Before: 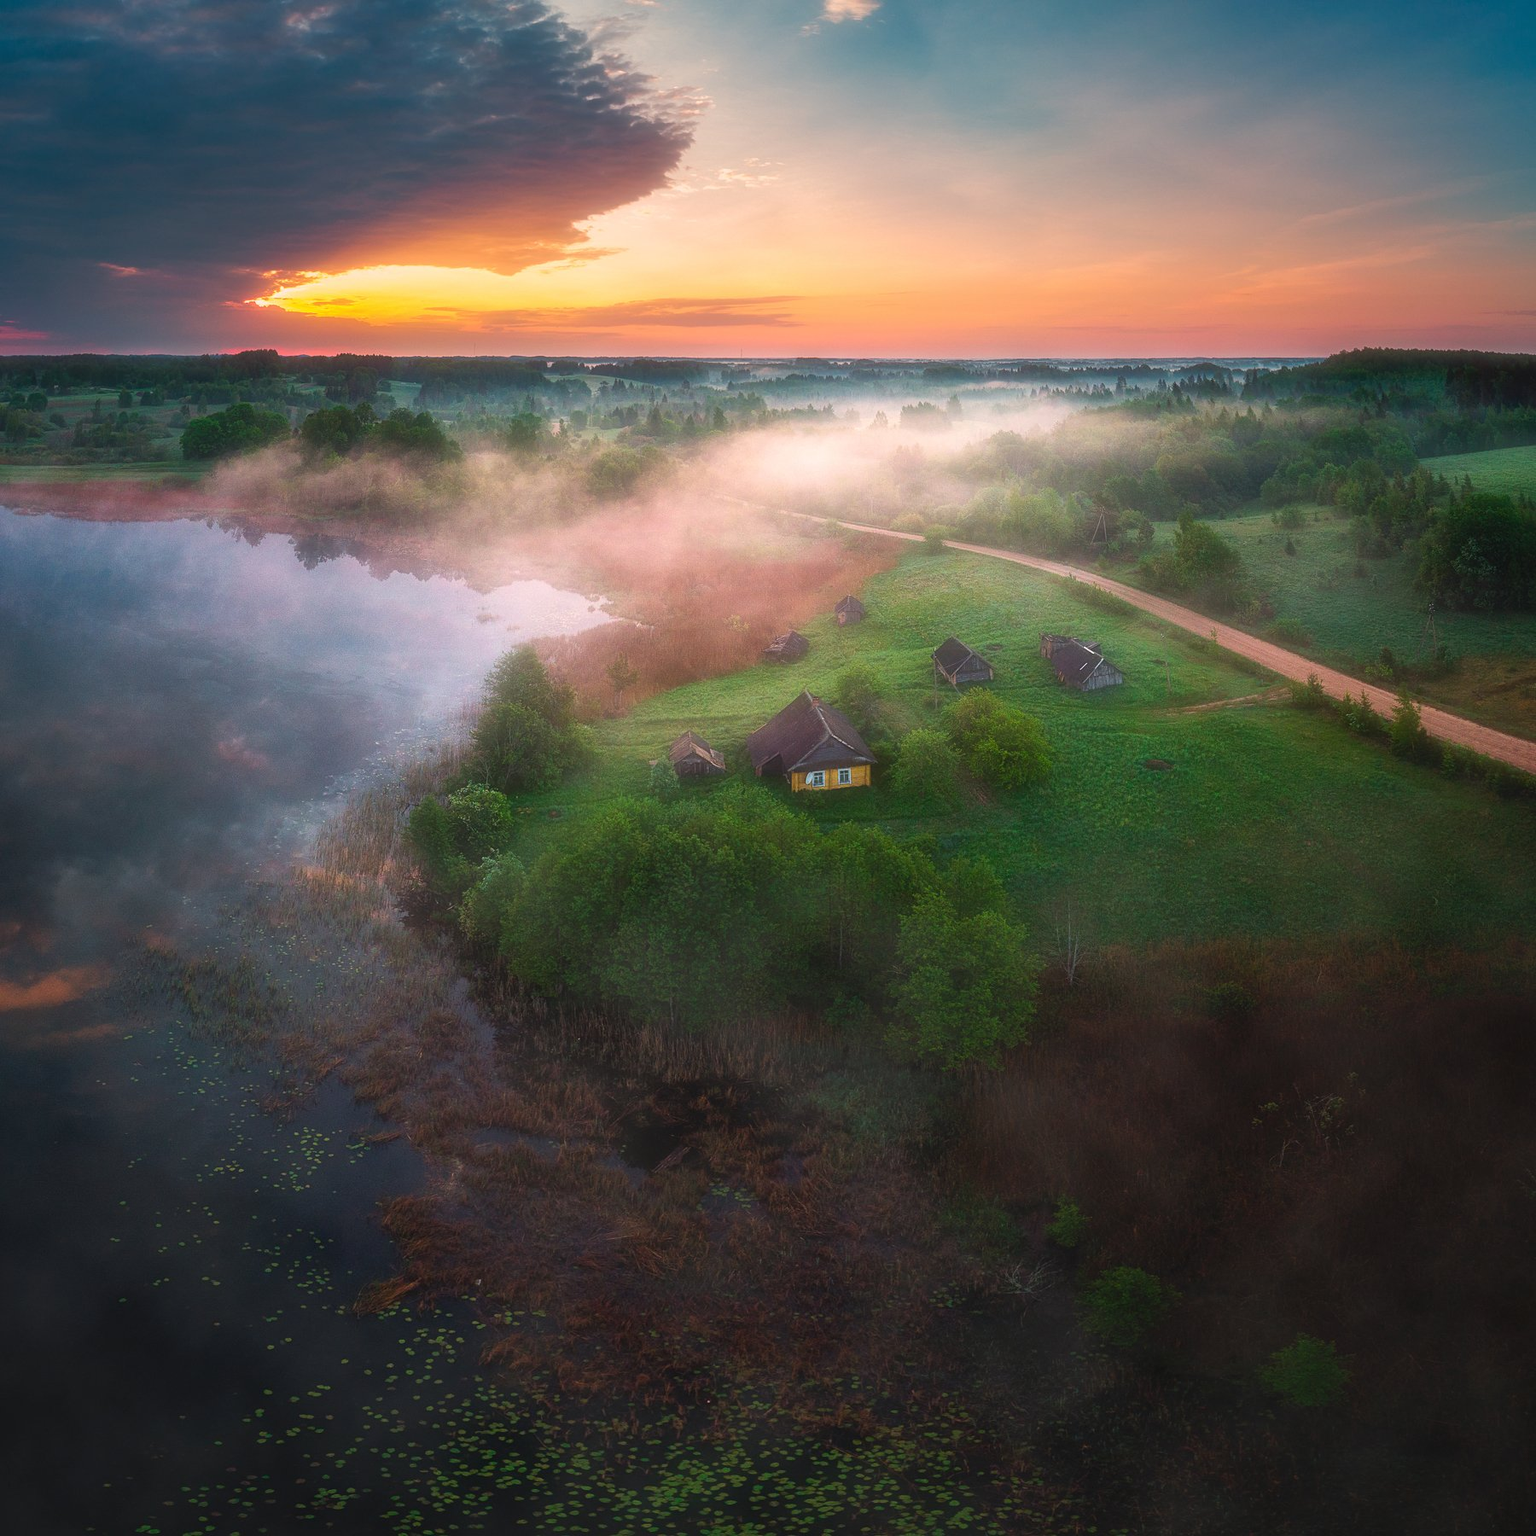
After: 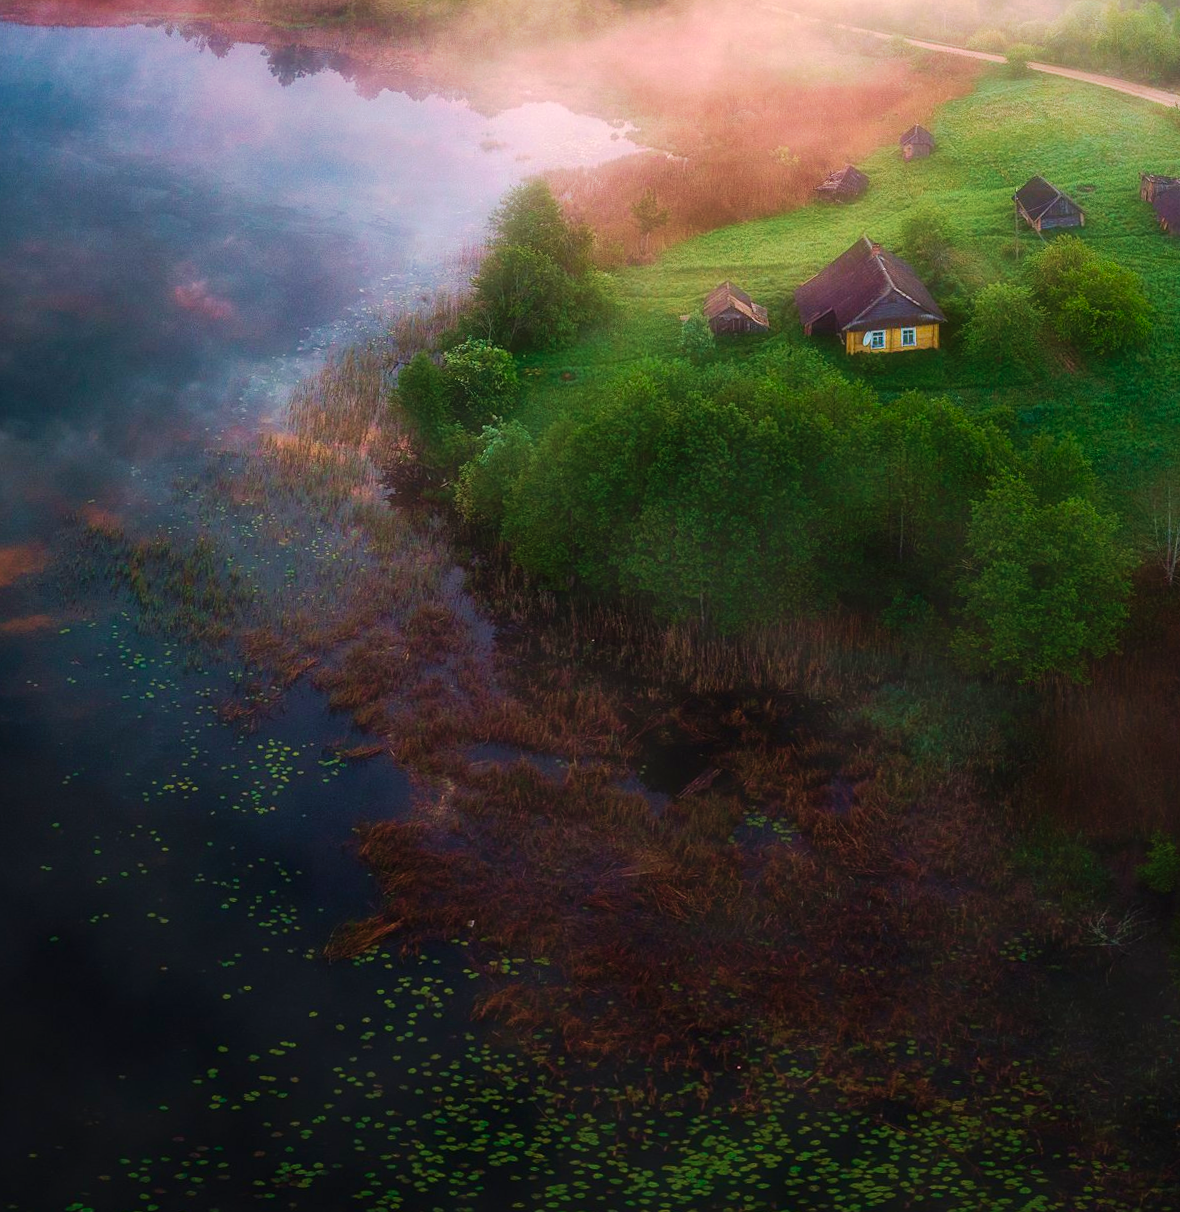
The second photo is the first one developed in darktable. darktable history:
crop and rotate: angle -0.806°, left 3.873%, top 31.672%, right 29.642%
velvia: strength 44.51%
tone curve: curves: ch0 [(0.003, 0) (0.066, 0.031) (0.163, 0.112) (0.264, 0.238) (0.395, 0.408) (0.517, 0.56) (0.684, 0.734) (0.791, 0.814) (1, 1)]; ch1 [(0, 0) (0.164, 0.115) (0.337, 0.332) (0.39, 0.398) (0.464, 0.461) (0.501, 0.5) (0.507, 0.5) (0.534, 0.532) (0.577, 0.59) (0.652, 0.681) (0.733, 0.749) (0.811, 0.796) (1, 1)]; ch2 [(0, 0) (0.337, 0.382) (0.464, 0.476) (0.501, 0.5) (0.527, 0.54) (0.551, 0.565) (0.6, 0.59) (0.687, 0.675) (1, 1)], preserve colors none
